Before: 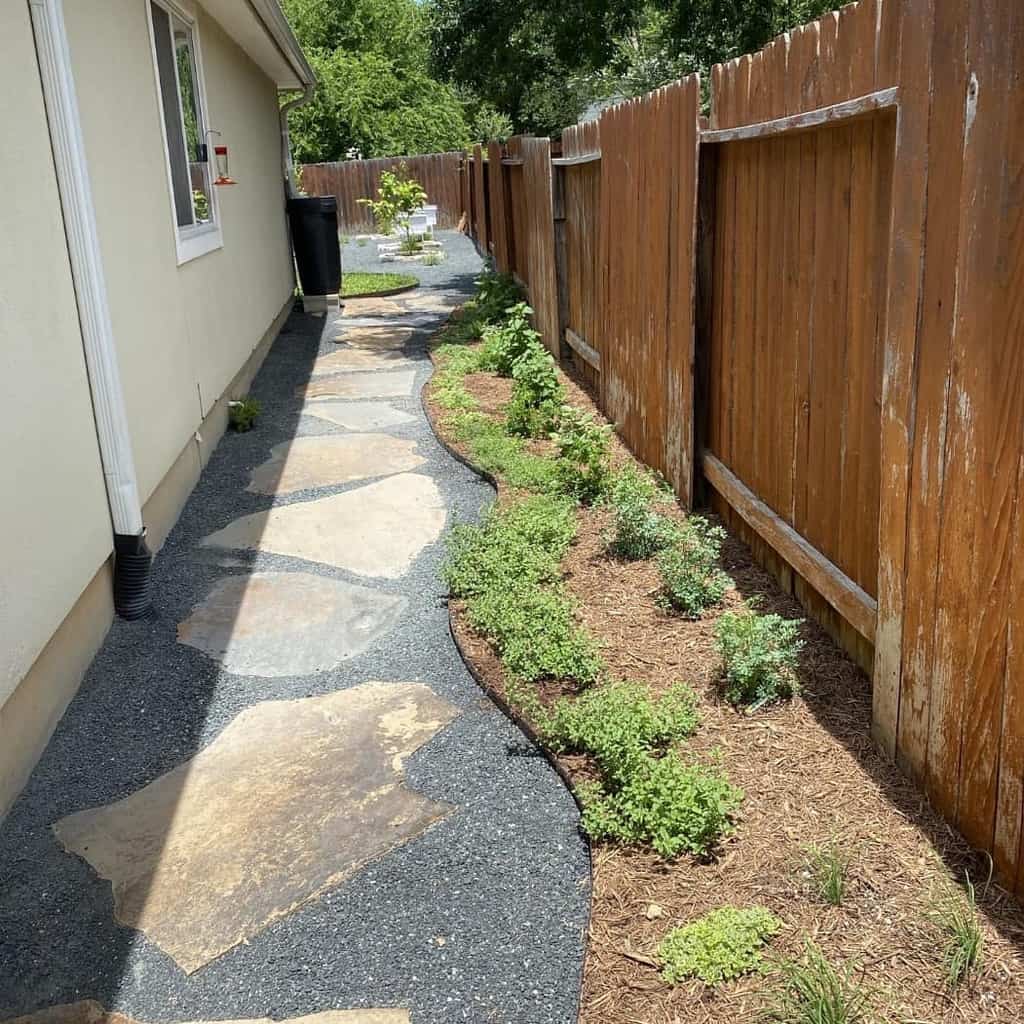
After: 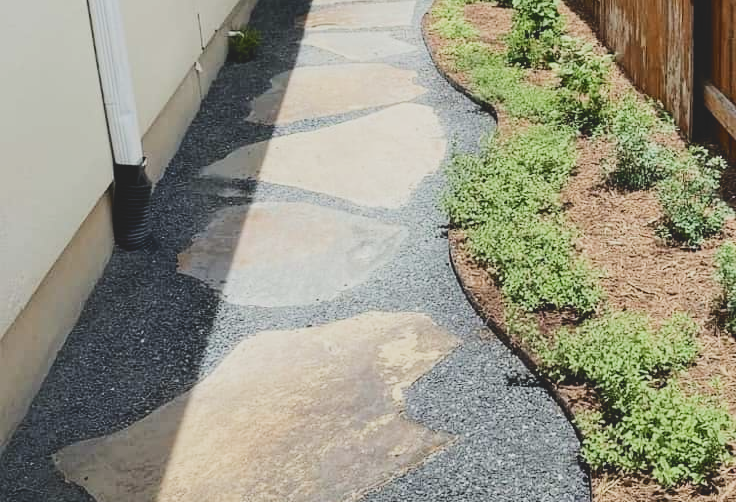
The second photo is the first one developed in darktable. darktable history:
filmic rgb: black relative exposure -7.33 EV, white relative exposure 5.08 EV, threshold 2.94 EV, hardness 3.22, add noise in highlights 0.001, preserve chrominance max RGB, color science v3 (2019), use custom middle-gray values true, contrast in highlights soft, enable highlight reconstruction true
crop: top 36.168%, right 28.034%, bottom 14.715%
tone curve: curves: ch0 [(0, 0.129) (0.187, 0.207) (0.729, 0.789) (1, 1)], color space Lab, independent channels
